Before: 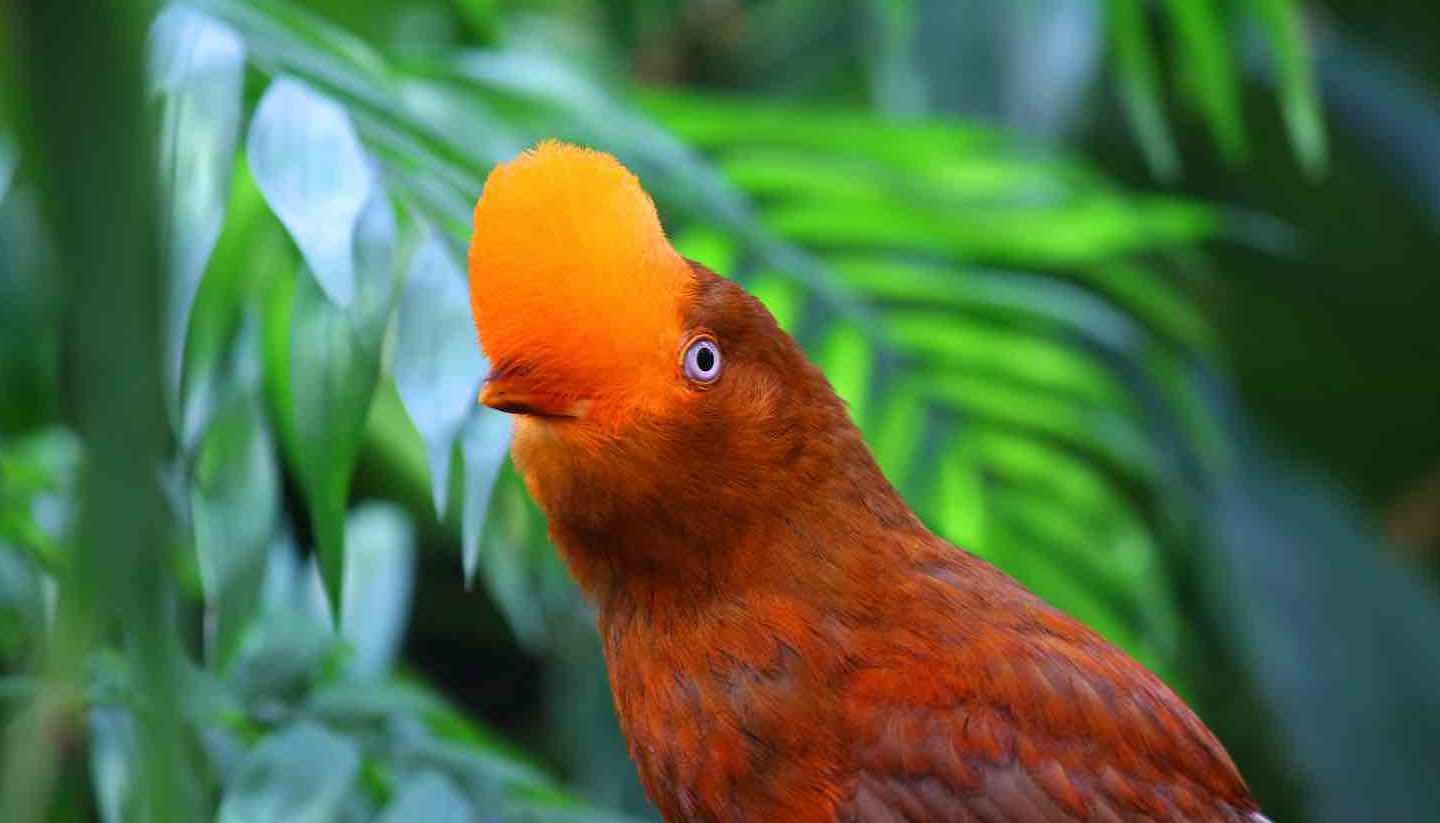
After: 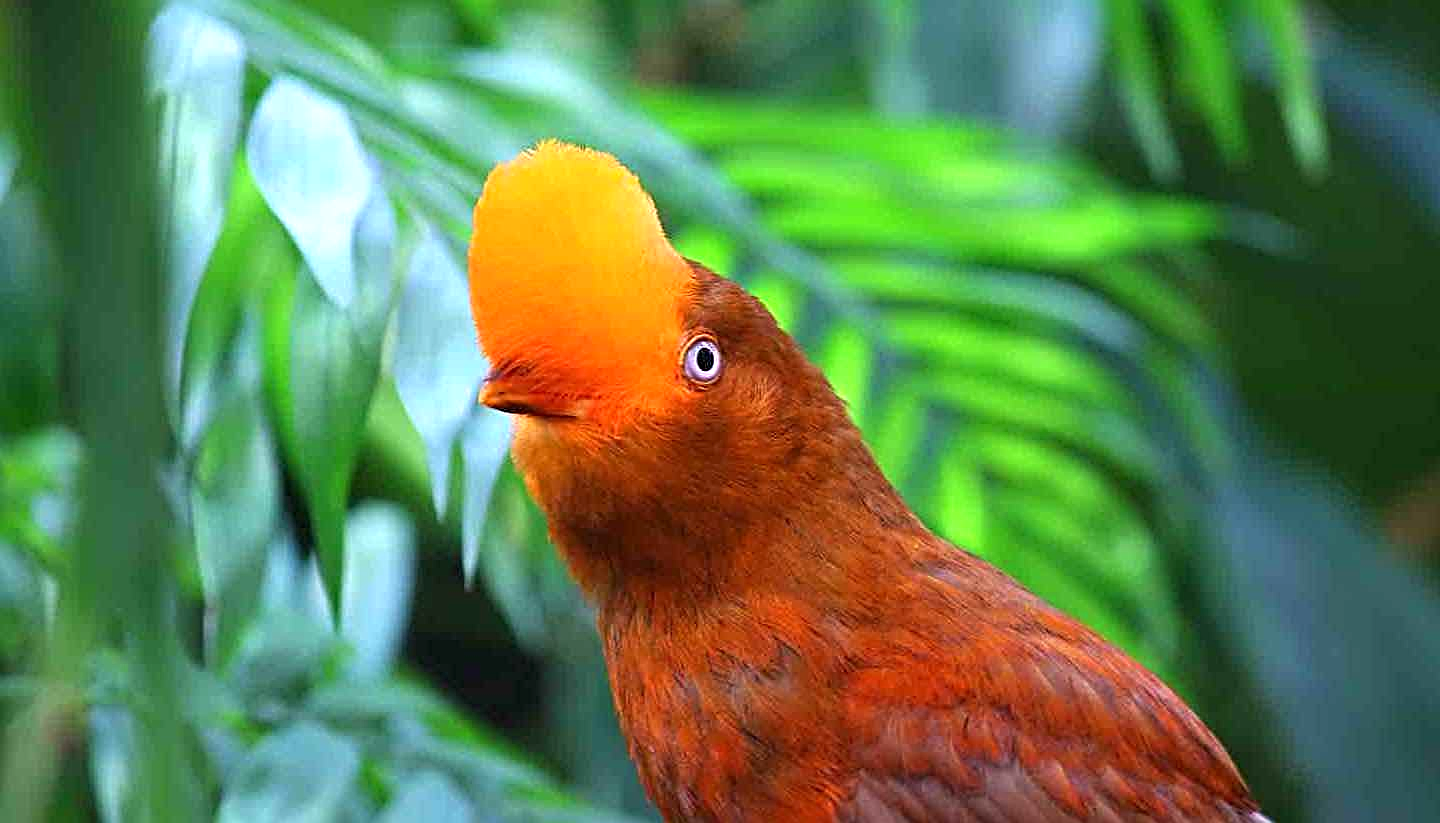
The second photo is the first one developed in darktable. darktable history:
sharpen: radius 2.819, amount 0.703
exposure: exposure 0.498 EV, compensate highlight preservation false
